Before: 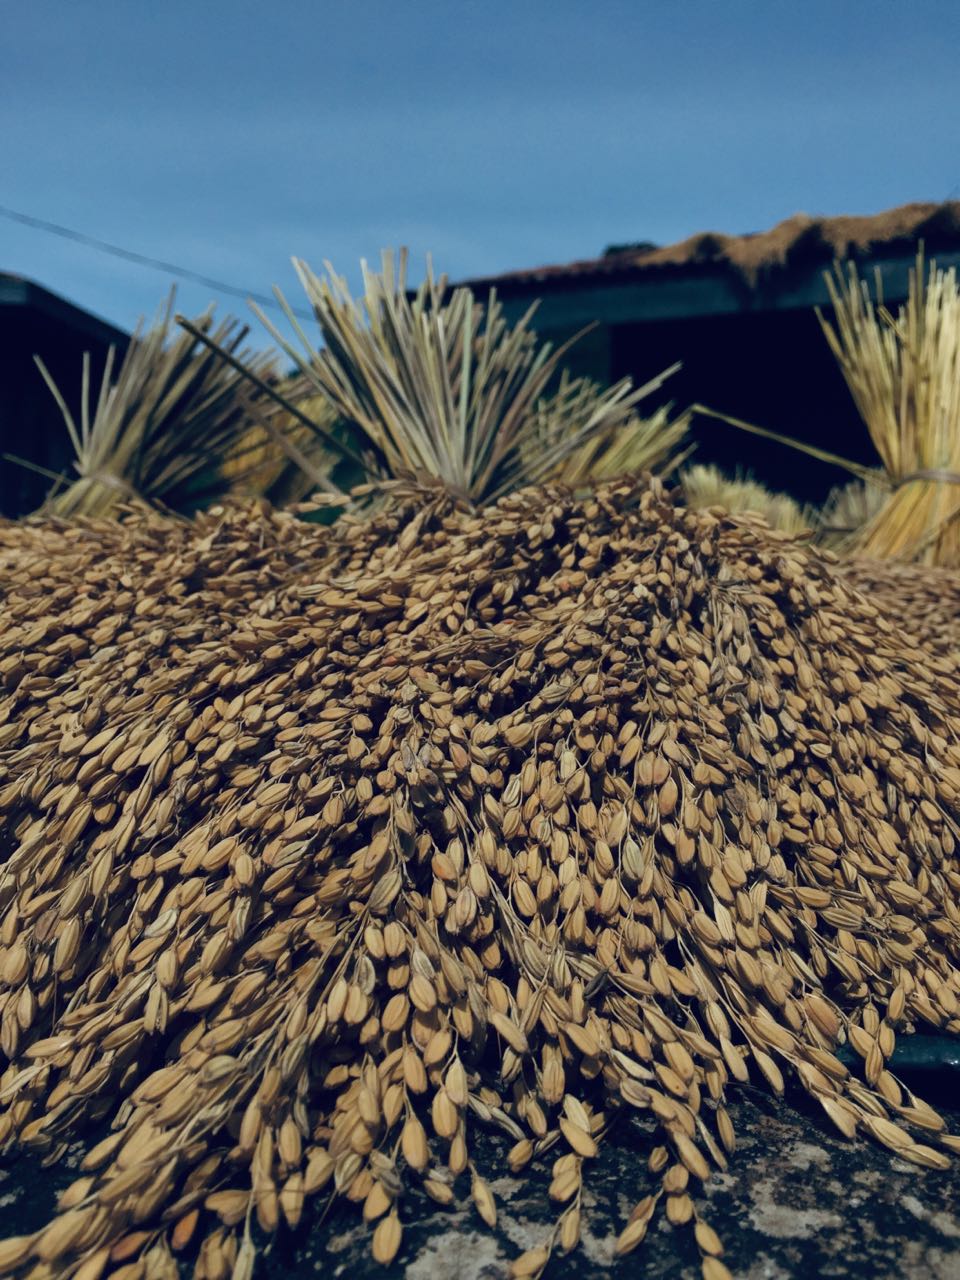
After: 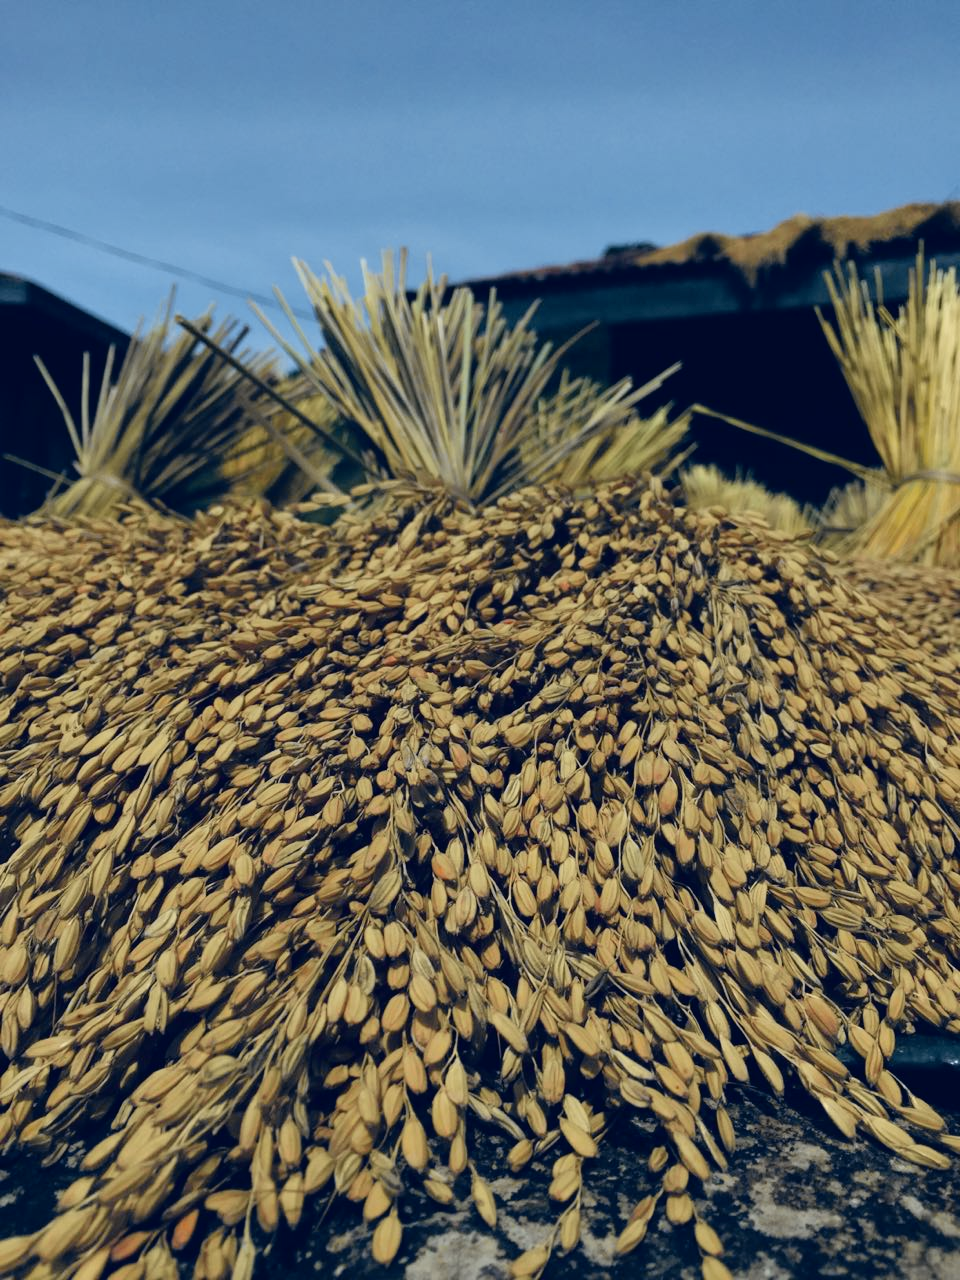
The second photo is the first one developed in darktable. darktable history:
color correction: highlights b* 3.02
tone curve: curves: ch0 [(0, 0) (0.07, 0.052) (0.23, 0.254) (0.486, 0.53) (0.822, 0.825) (0.994, 0.955)]; ch1 [(0, 0) (0.226, 0.261) (0.379, 0.442) (0.469, 0.472) (0.495, 0.495) (0.514, 0.504) (0.561, 0.568) (0.59, 0.612) (1, 1)]; ch2 [(0, 0) (0.269, 0.299) (0.459, 0.441) (0.498, 0.499) (0.523, 0.52) (0.551, 0.576) (0.629, 0.643) (0.659, 0.681) (0.718, 0.764) (1, 1)], color space Lab, independent channels, preserve colors none
exposure: black level correction -0.001, exposure 0.079 EV, compensate highlight preservation false
